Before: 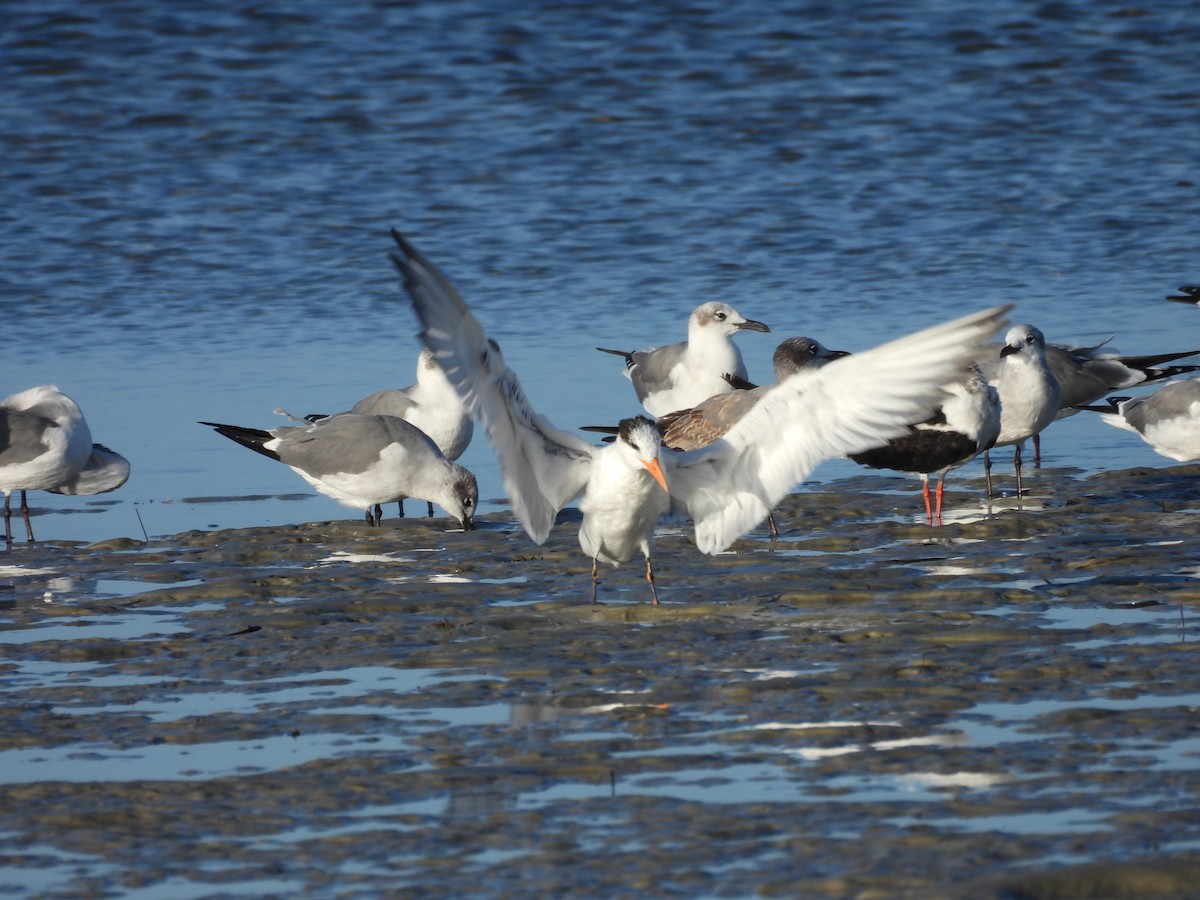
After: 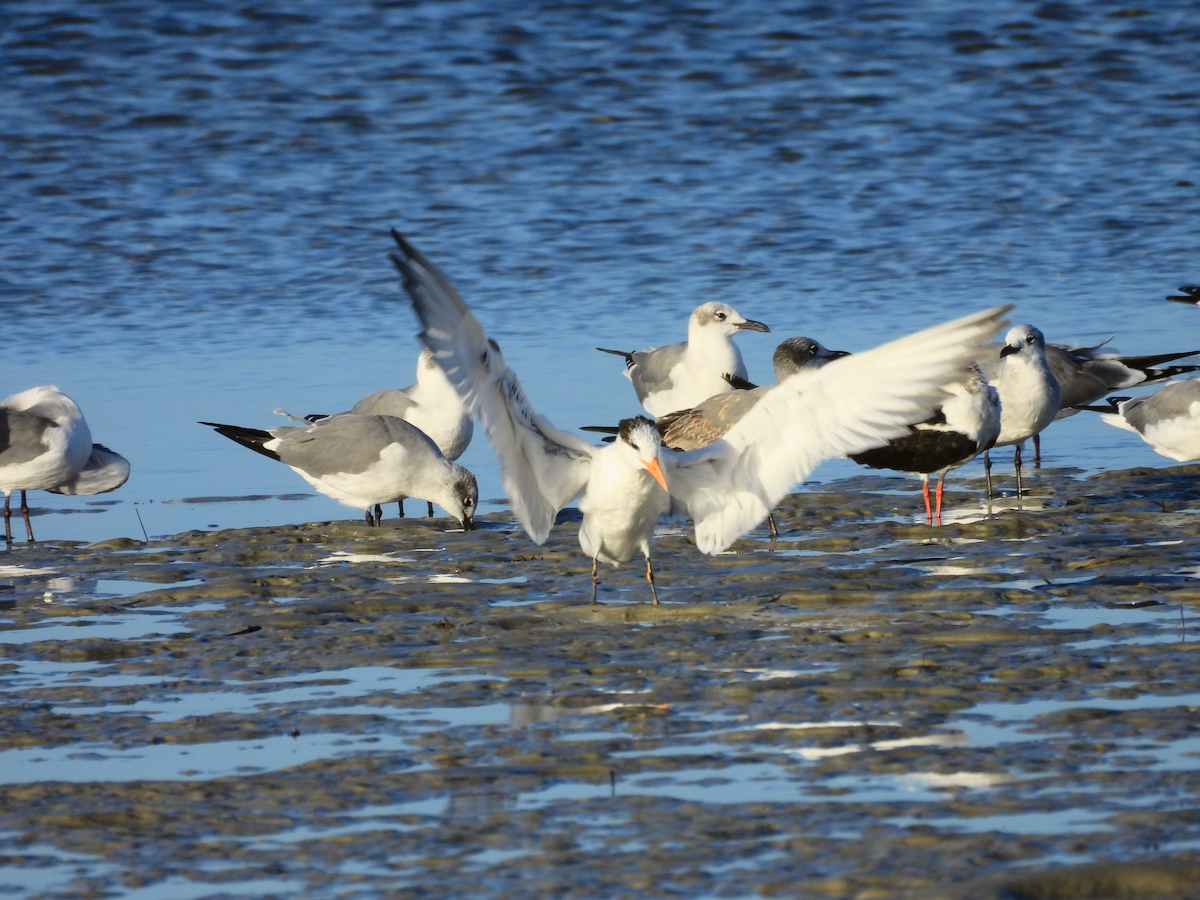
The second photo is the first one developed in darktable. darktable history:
tone curve: curves: ch0 [(0, 0.021) (0.049, 0.044) (0.152, 0.14) (0.328, 0.377) (0.473, 0.543) (0.641, 0.705) (0.85, 0.894) (1, 0.969)]; ch1 [(0, 0) (0.302, 0.331) (0.433, 0.432) (0.472, 0.47) (0.502, 0.503) (0.527, 0.521) (0.564, 0.58) (0.614, 0.626) (0.677, 0.701) (0.859, 0.885) (1, 1)]; ch2 [(0, 0) (0.33, 0.301) (0.447, 0.44) (0.487, 0.496) (0.502, 0.516) (0.535, 0.563) (0.565, 0.593) (0.608, 0.638) (1, 1)], color space Lab, independent channels, preserve colors none
